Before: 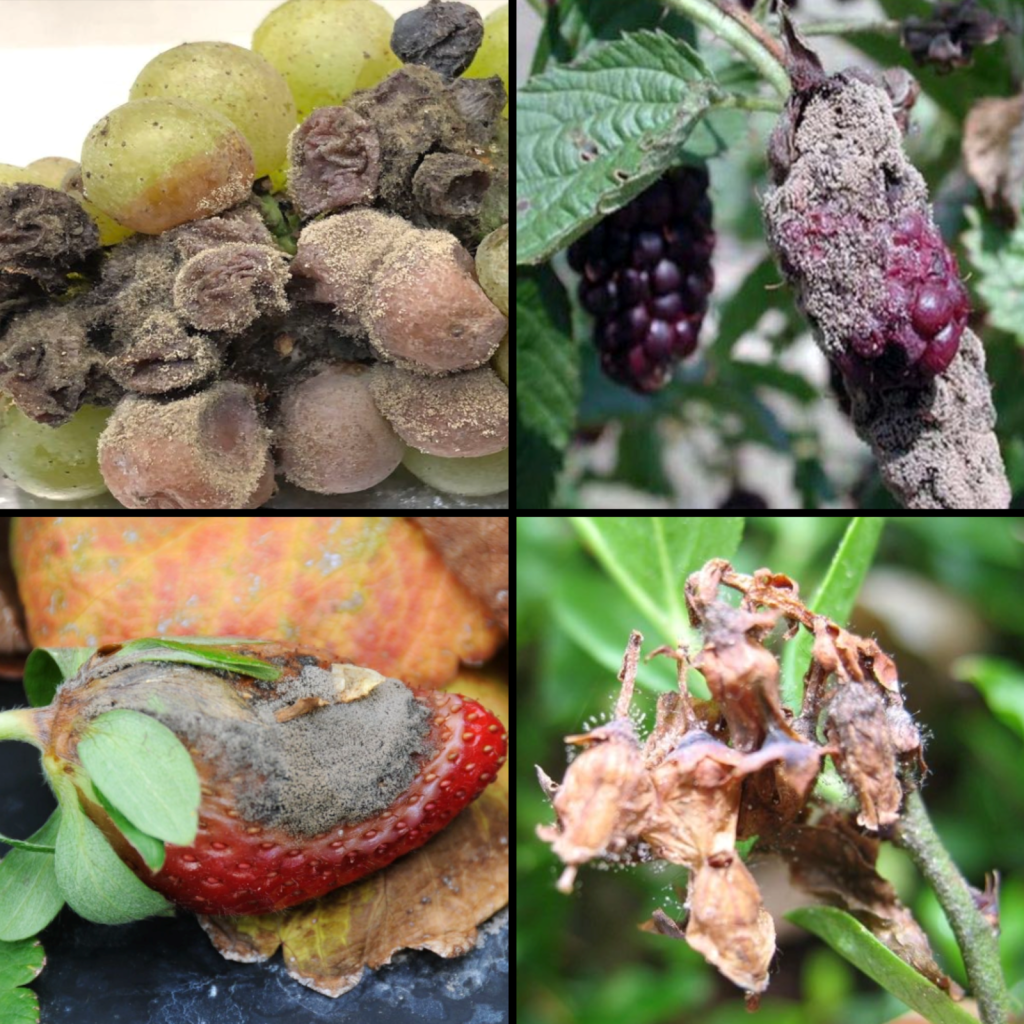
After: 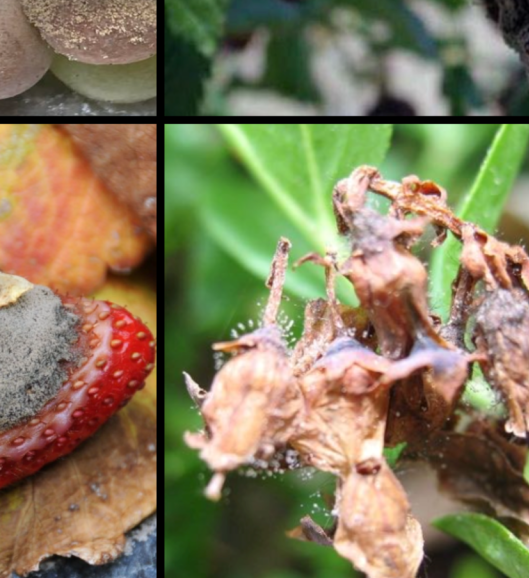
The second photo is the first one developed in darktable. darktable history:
crop: left 34.387%, top 38.429%, right 13.861%, bottom 5.125%
